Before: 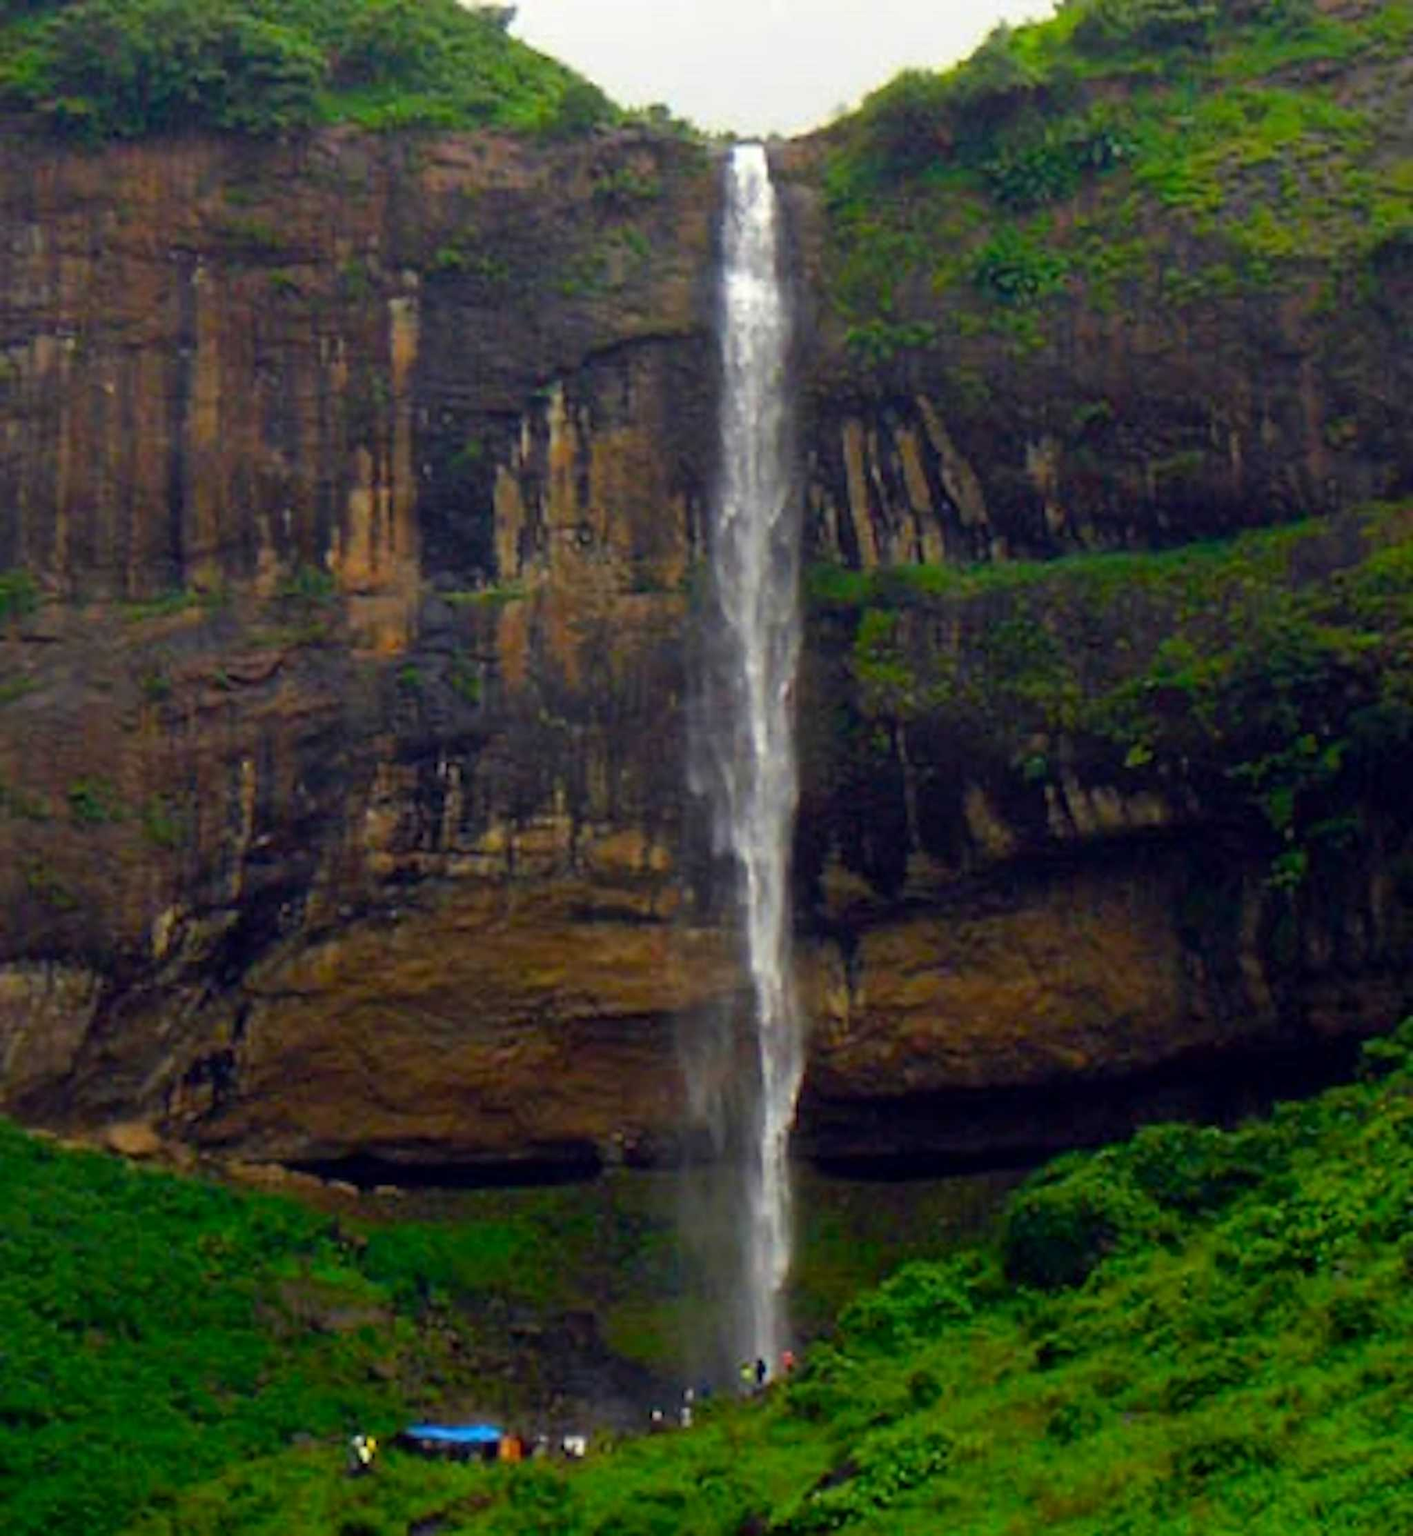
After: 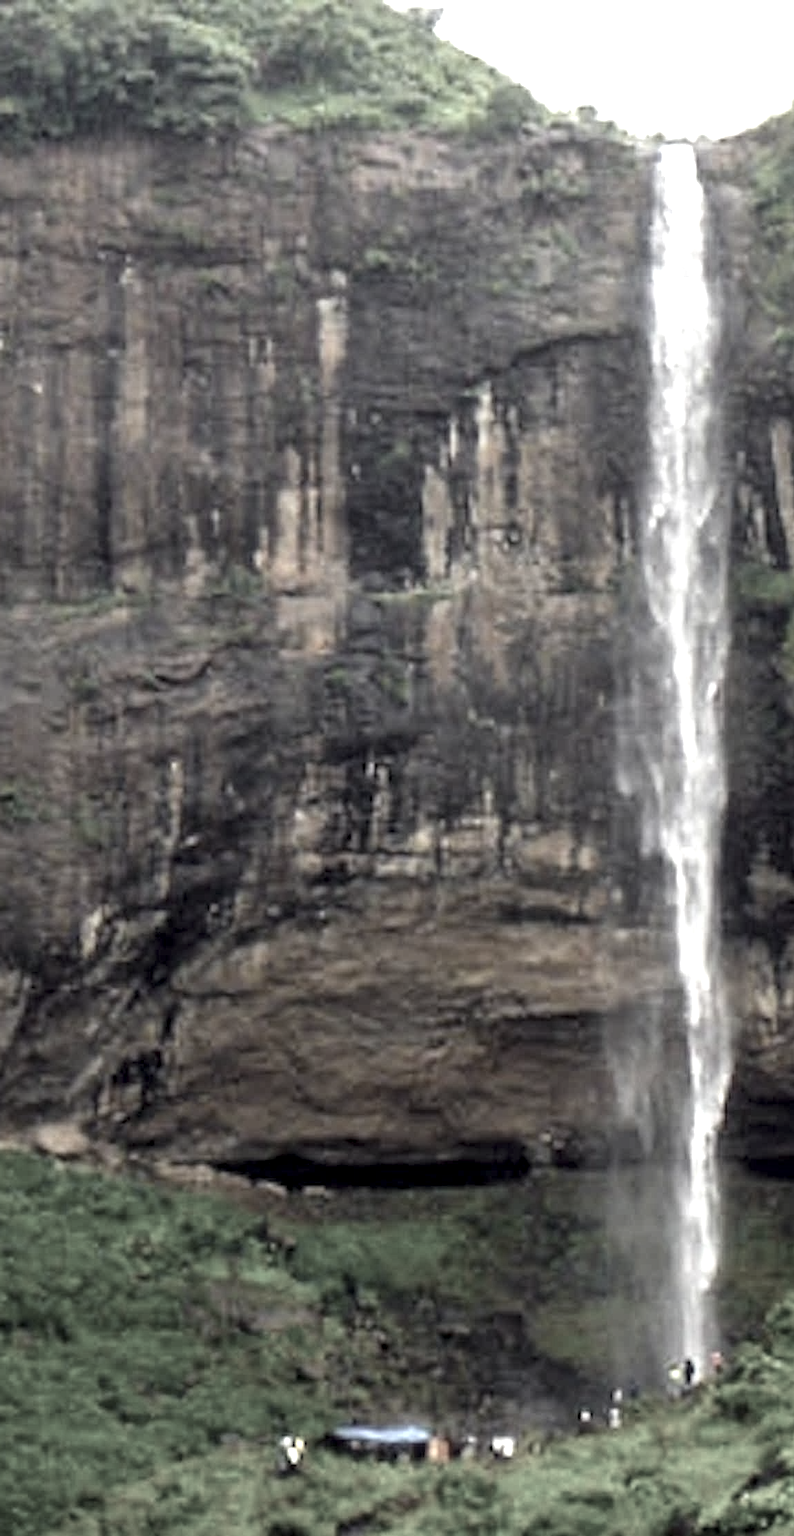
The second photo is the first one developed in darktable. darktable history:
exposure: black level correction 0, exposure 1.388 EV, compensate exposure bias true, compensate highlight preservation false
crop: left 5.114%, right 38.589%
color correction: saturation 0.2
local contrast: on, module defaults
